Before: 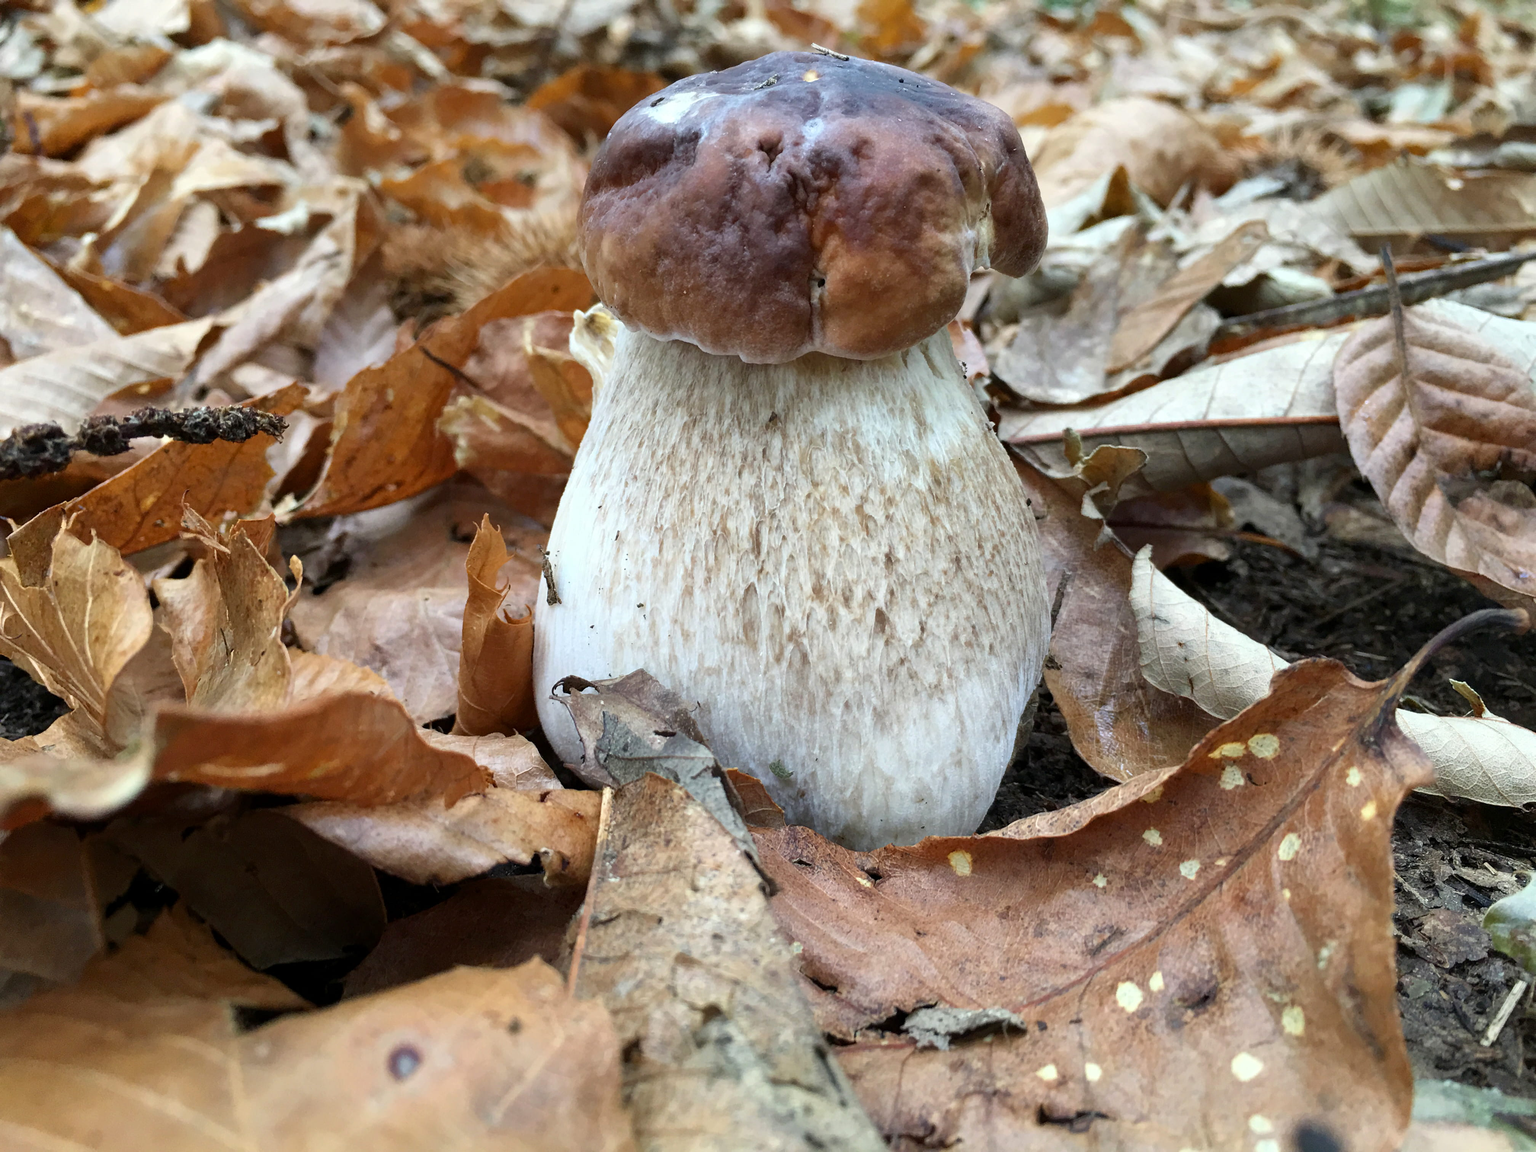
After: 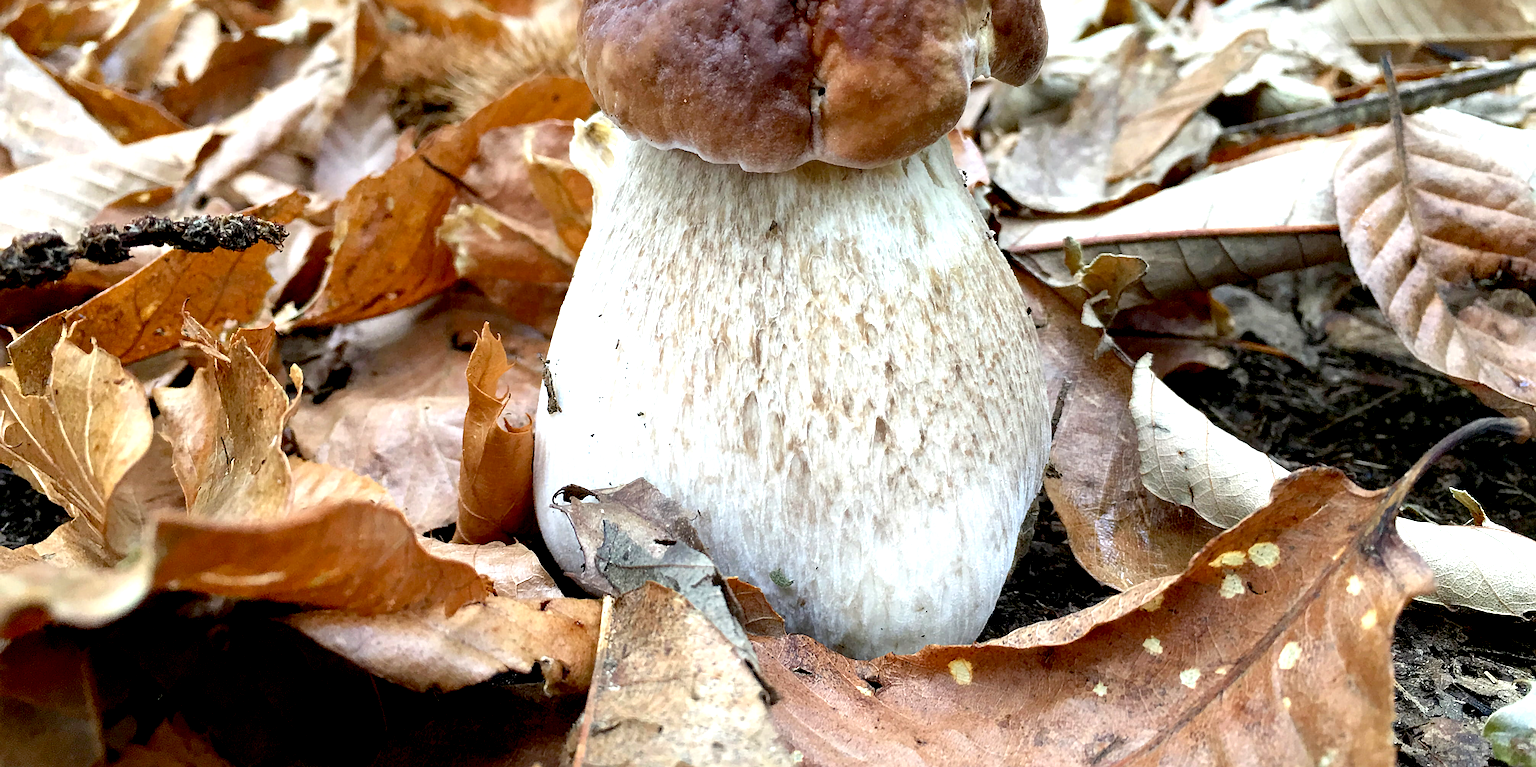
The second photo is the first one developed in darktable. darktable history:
exposure: black level correction 0.012, exposure 0.696 EV, compensate highlight preservation false
sharpen: on, module defaults
crop: top 16.656%, bottom 16.721%
